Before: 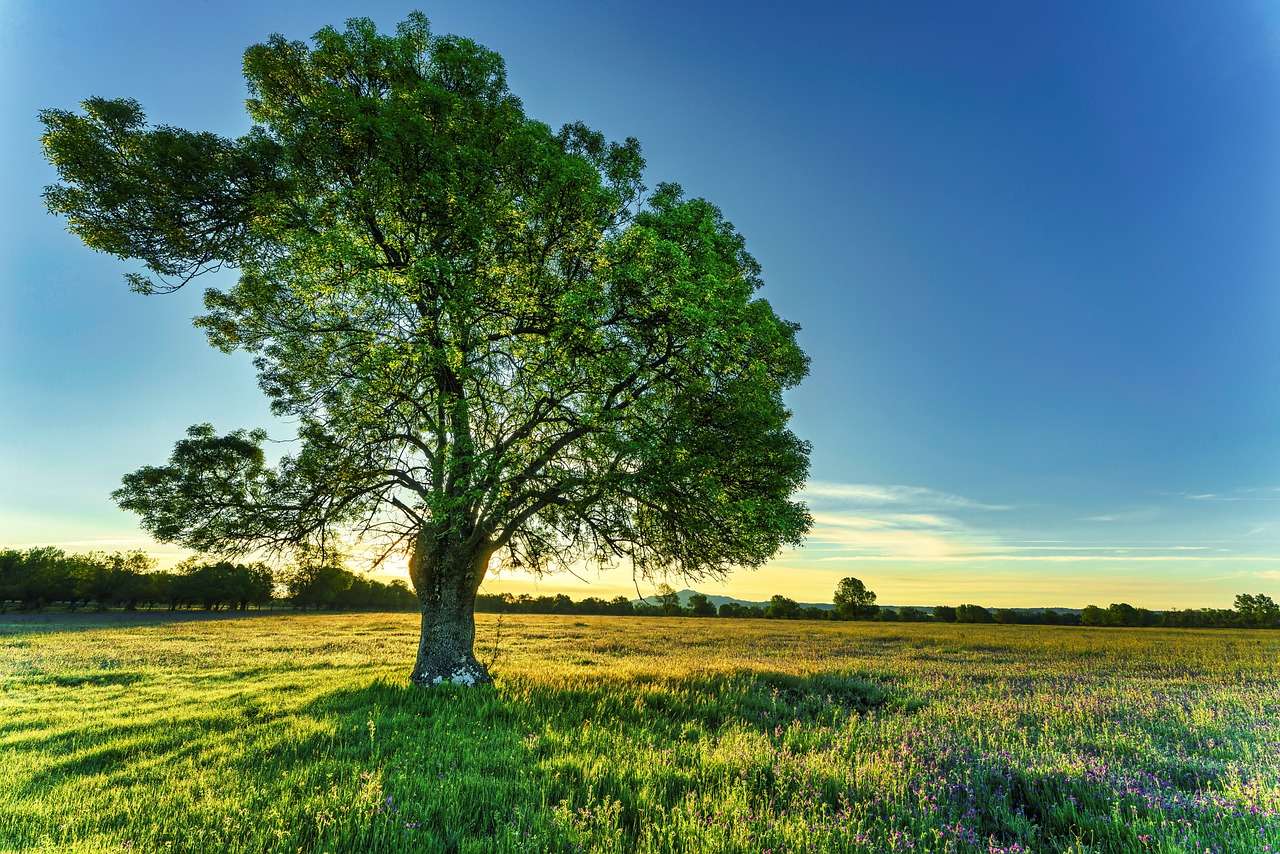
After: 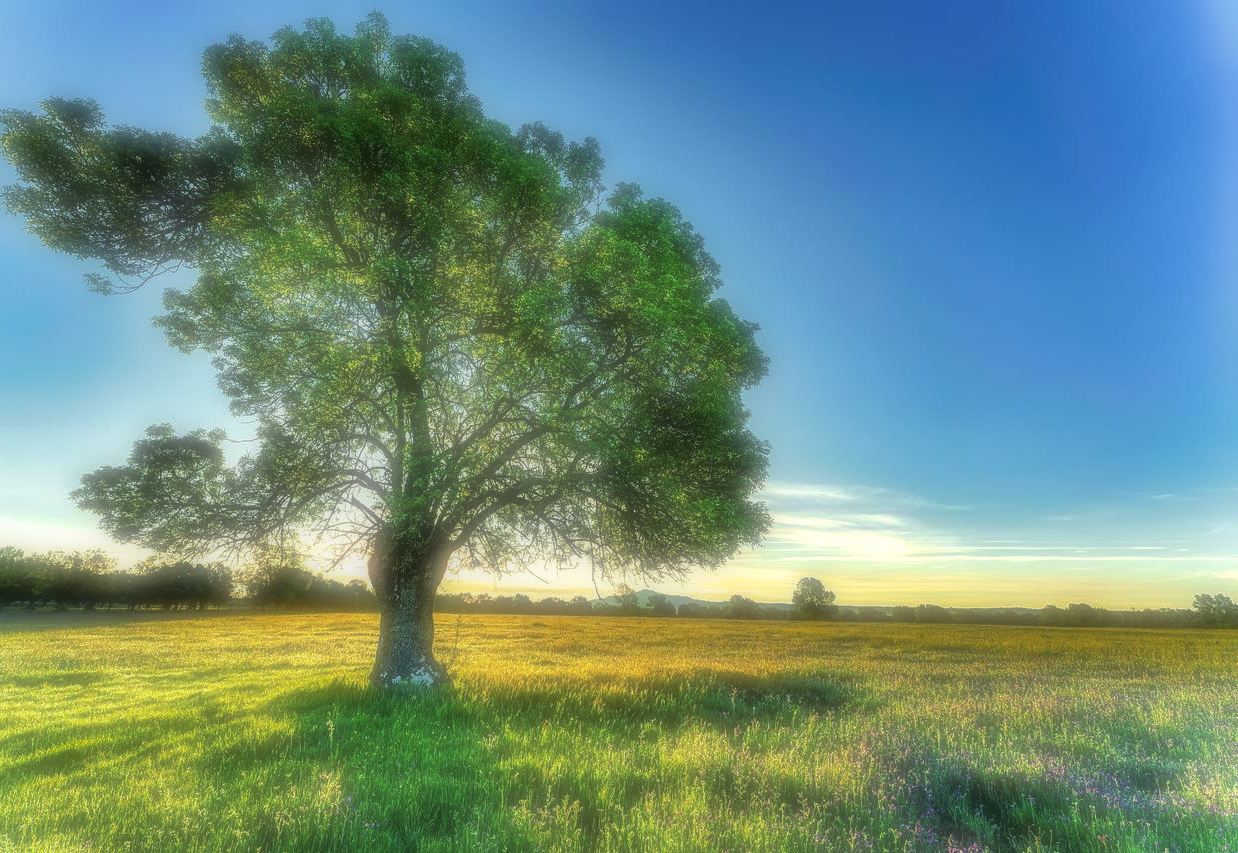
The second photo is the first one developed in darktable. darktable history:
shadows and highlights: on, module defaults
white balance: emerald 1
exposure: compensate highlight preservation false
local contrast: on, module defaults
soften: on, module defaults
crop and rotate: left 3.238%
rgb levels: levels [[0.01, 0.419, 0.839], [0, 0.5, 1], [0, 0.5, 1]]
